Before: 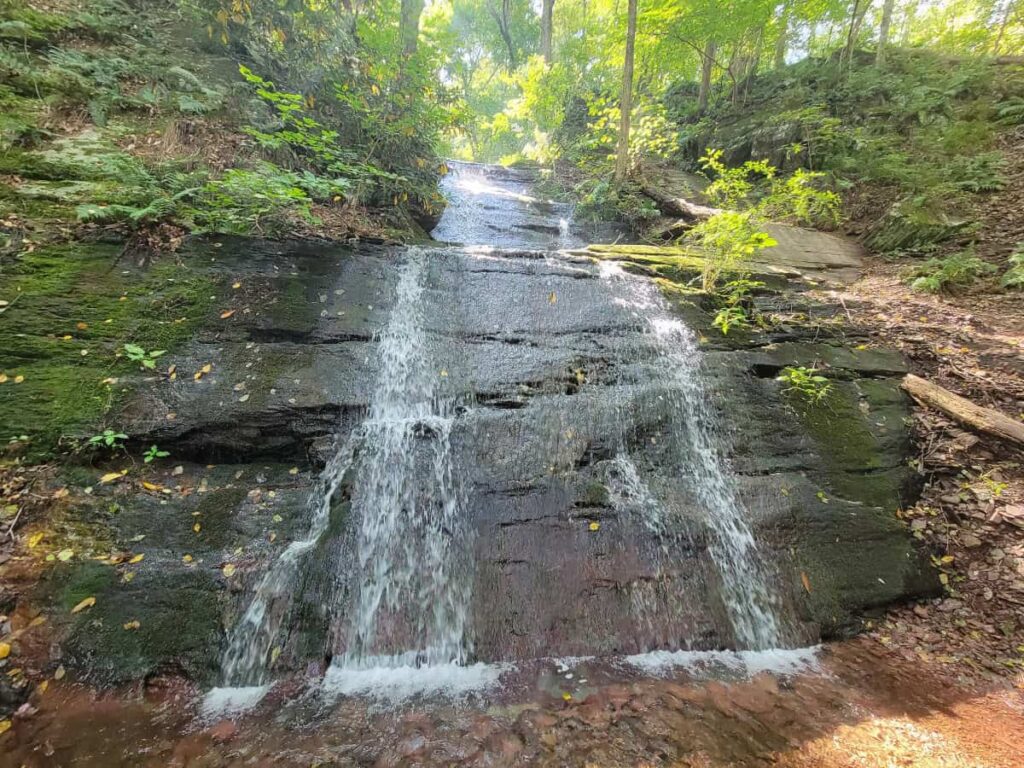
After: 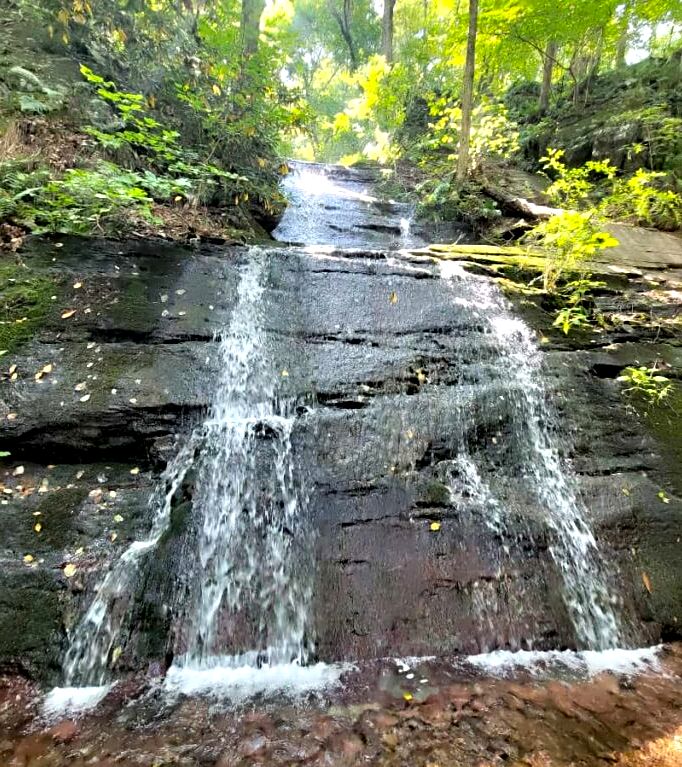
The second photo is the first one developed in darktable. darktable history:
crop and rotate: left 15.546%, right 17.787%
contrast equalizer: y [[0.783, 0.666, 0.575, 0.77, 0.556, 0.501], [0.5 ×6], [0.5 ×6], [0, 0.02, 0.272, 0.399, 0.062, 0], [0 ×6]]
color balance: output saturation 120%
sharpen: amount 0.2
